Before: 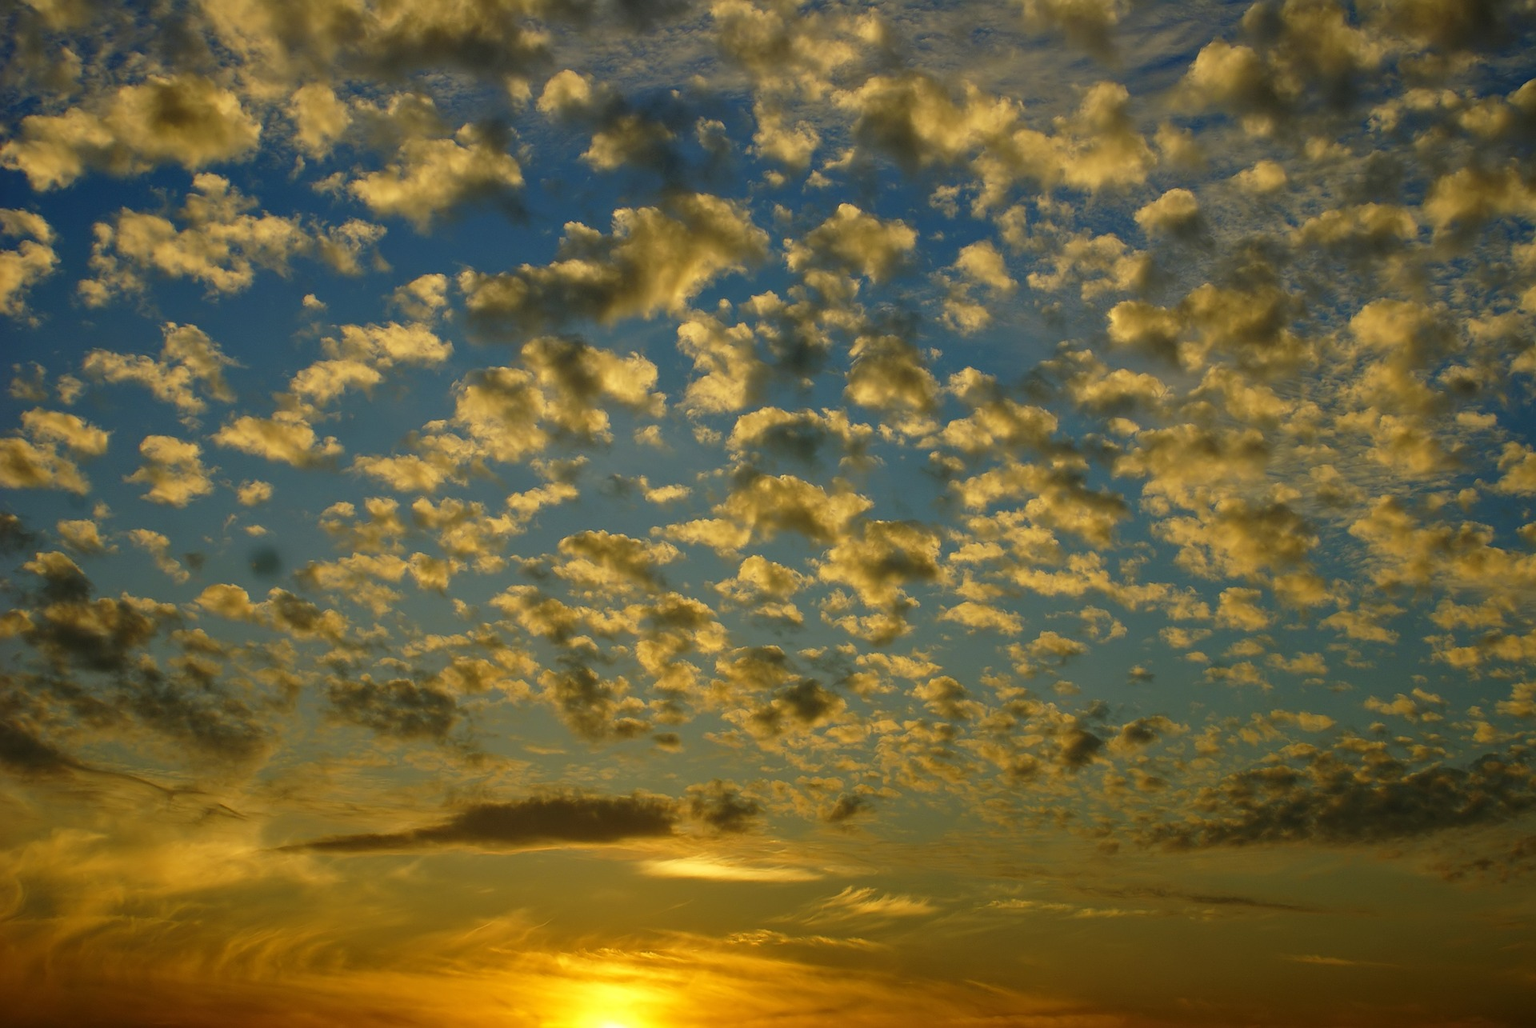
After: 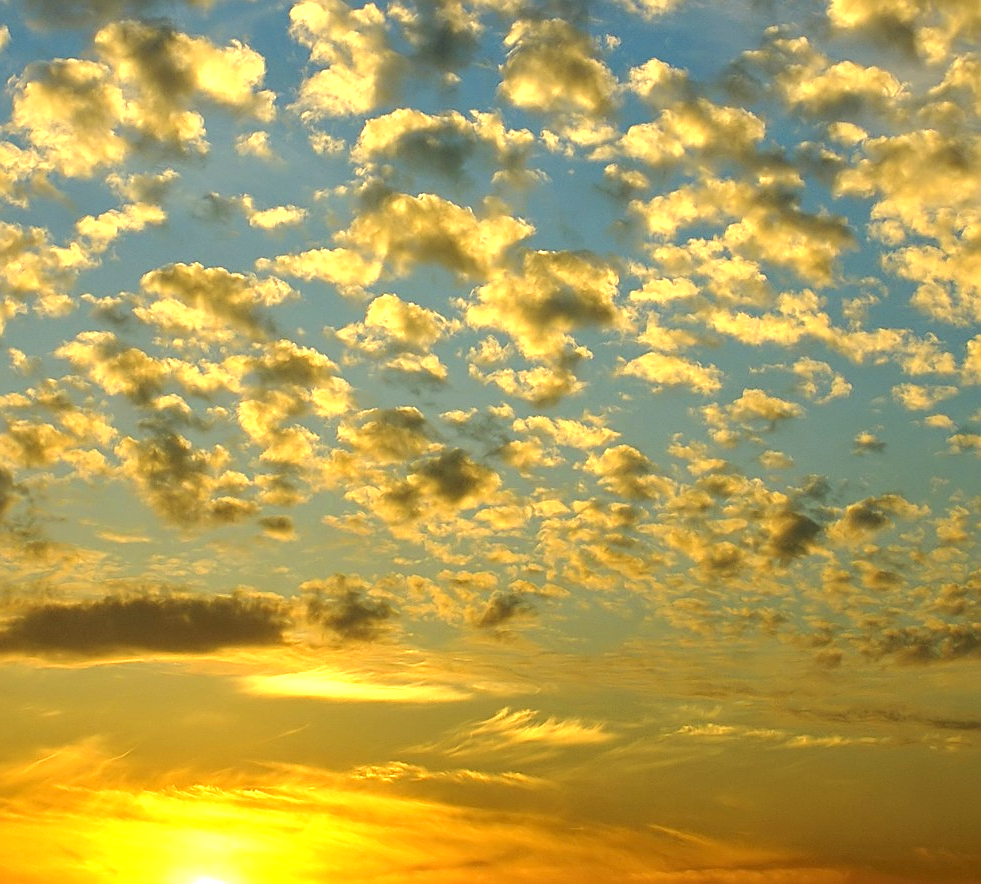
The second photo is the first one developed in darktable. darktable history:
sharpen: on, module defaults
exposure: black level correction 0, exposure 1.2 EV, compensate exposure bias true, compensate highlight preservation false
crop and rotate: left 29.057%, top 31.183%, right 19.805%
